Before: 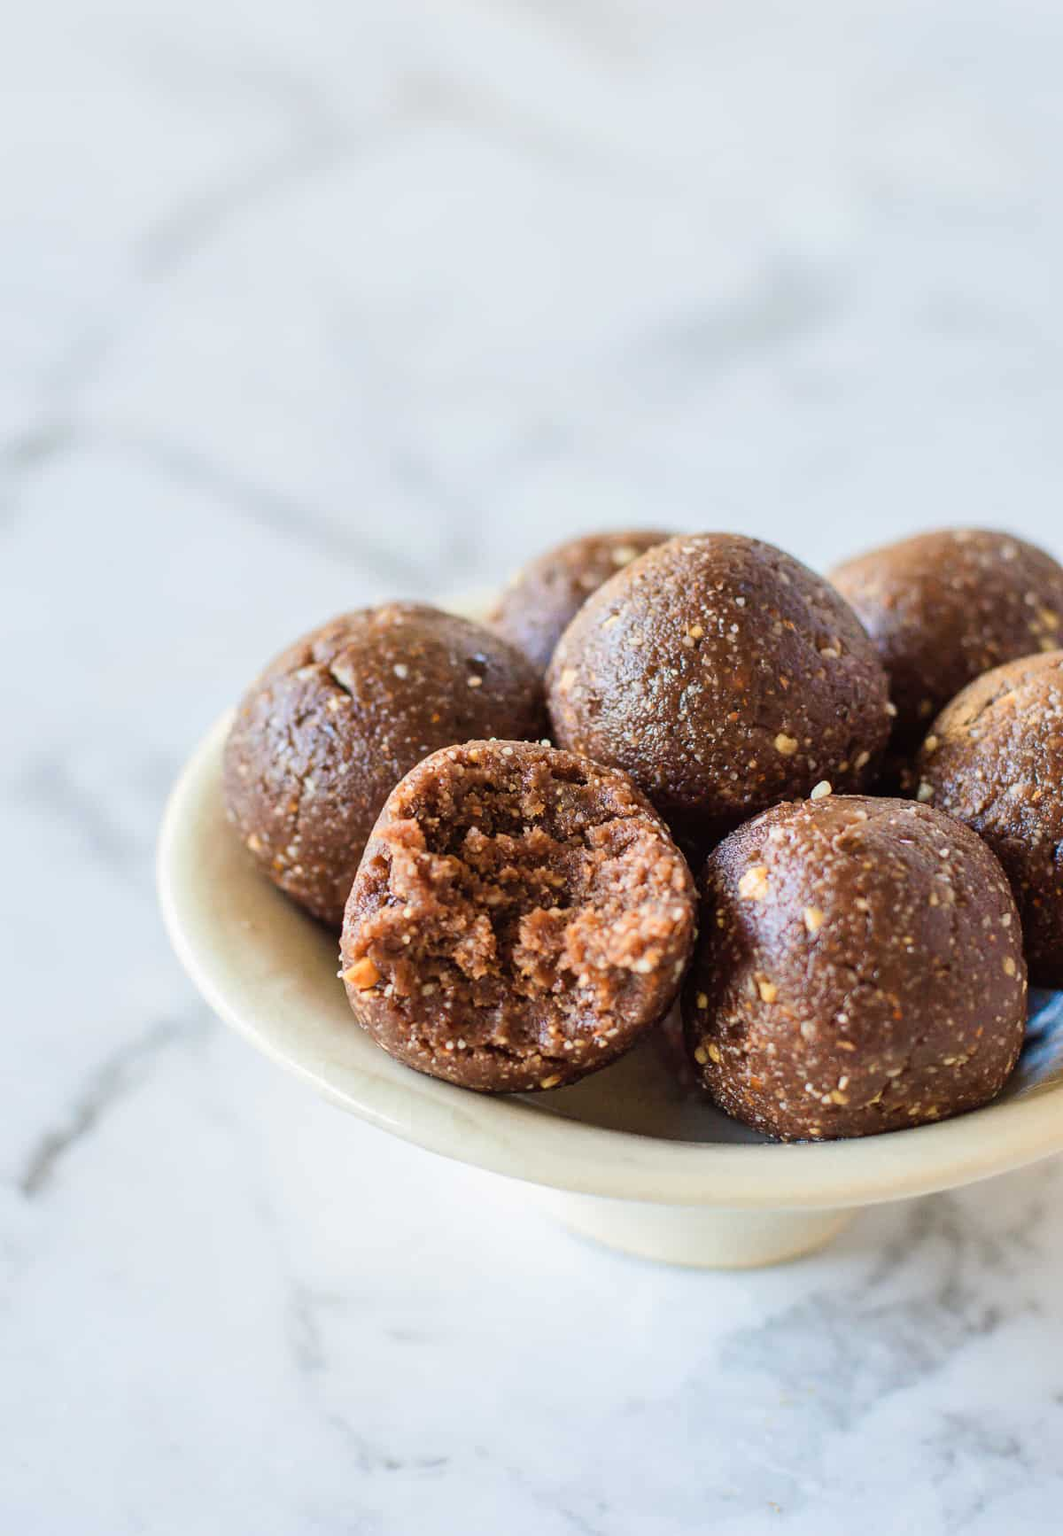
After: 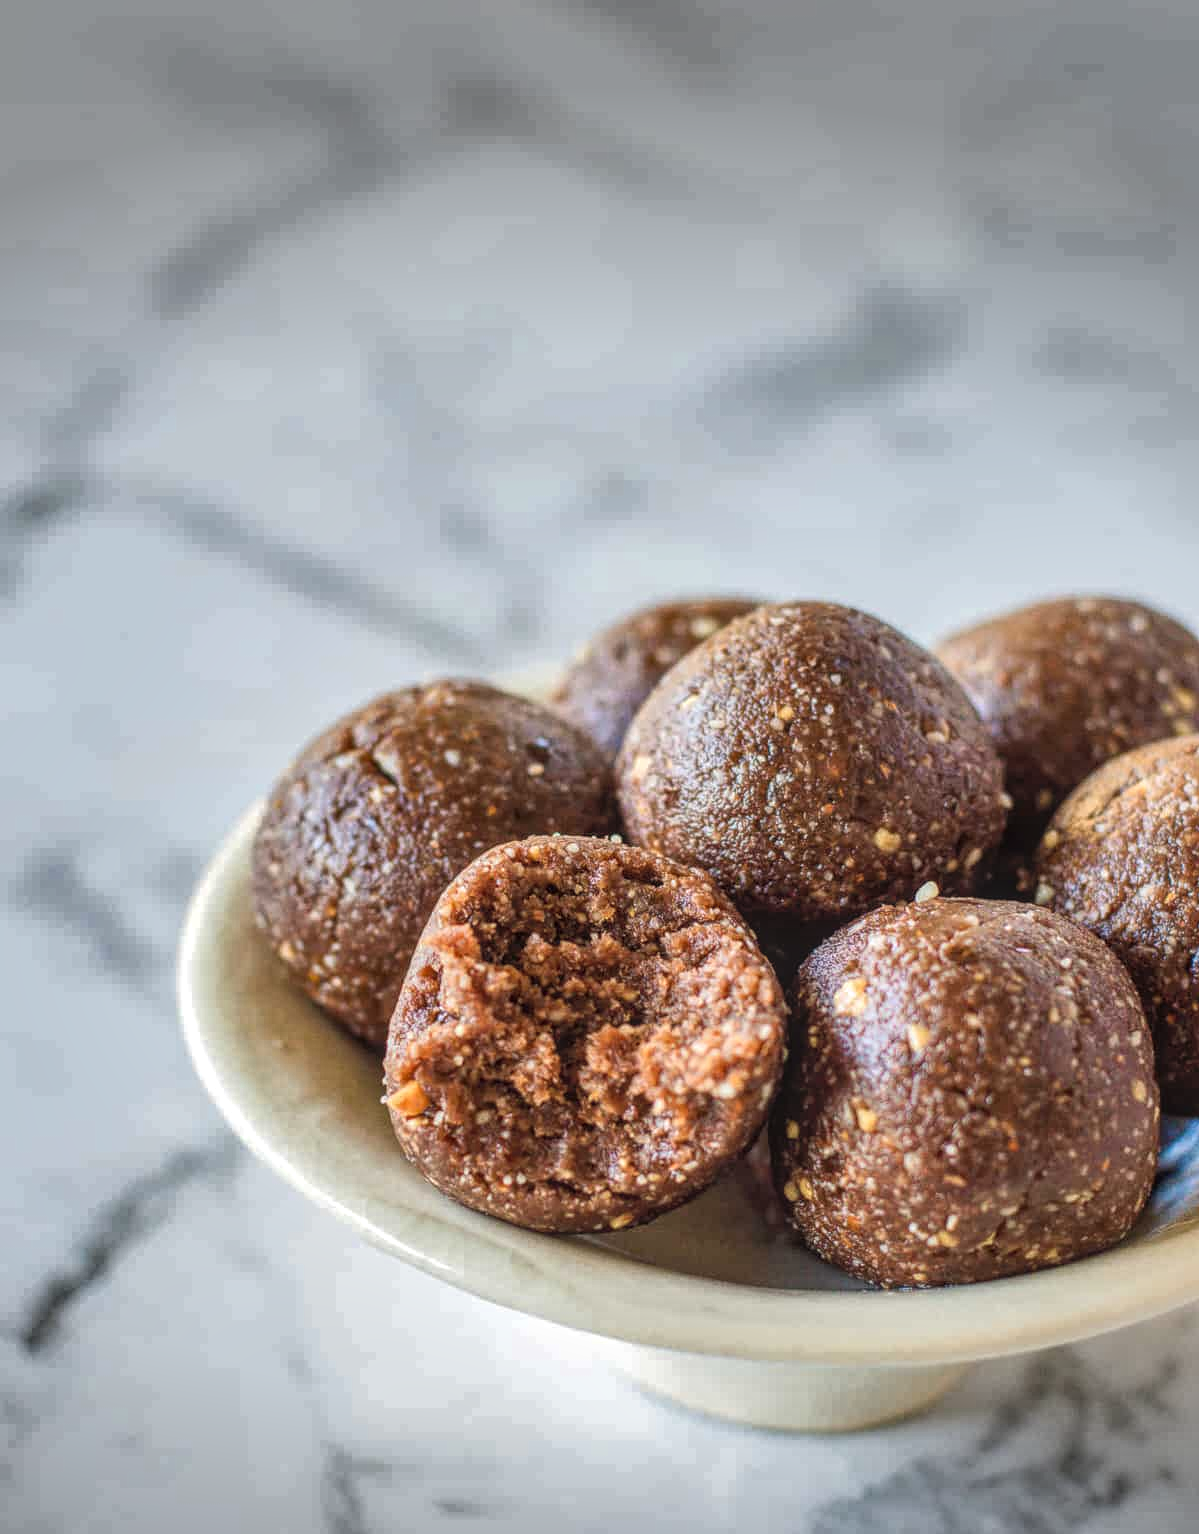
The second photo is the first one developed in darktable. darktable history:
local contrast: highlights 75%, shadows 55%, detail 177%, midtone range 0.207
shadows and highlights: radius 116.62, shadows 41.64, highlights -61.82, soften with gaussian
crop and rotate: top 0%, bottom 11.476%
vignetting: fall-off start 99.59%, center (-0.037, 0.155), width/height ratio 1.303
